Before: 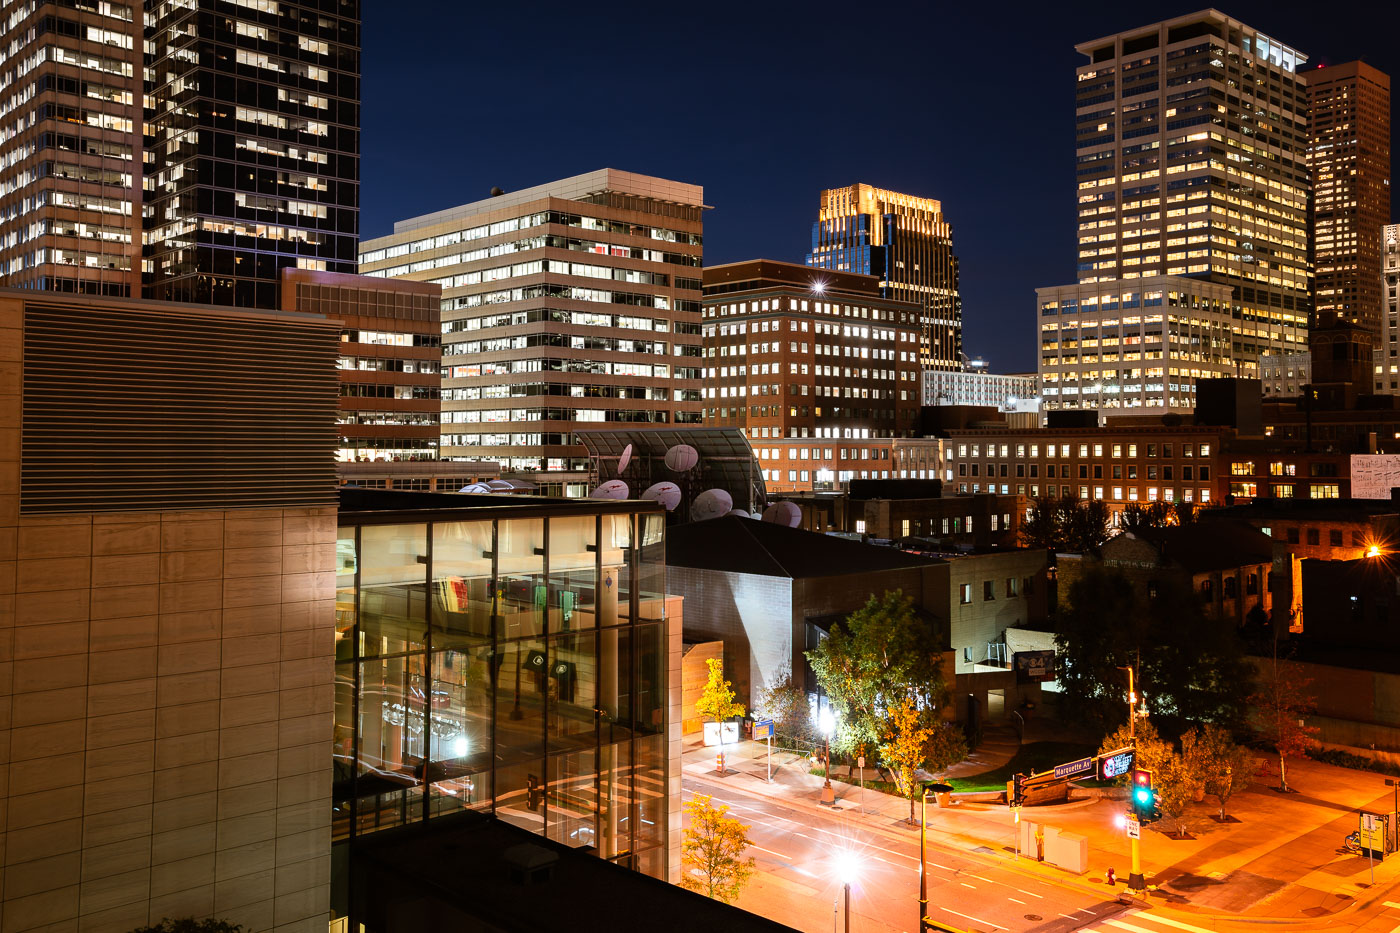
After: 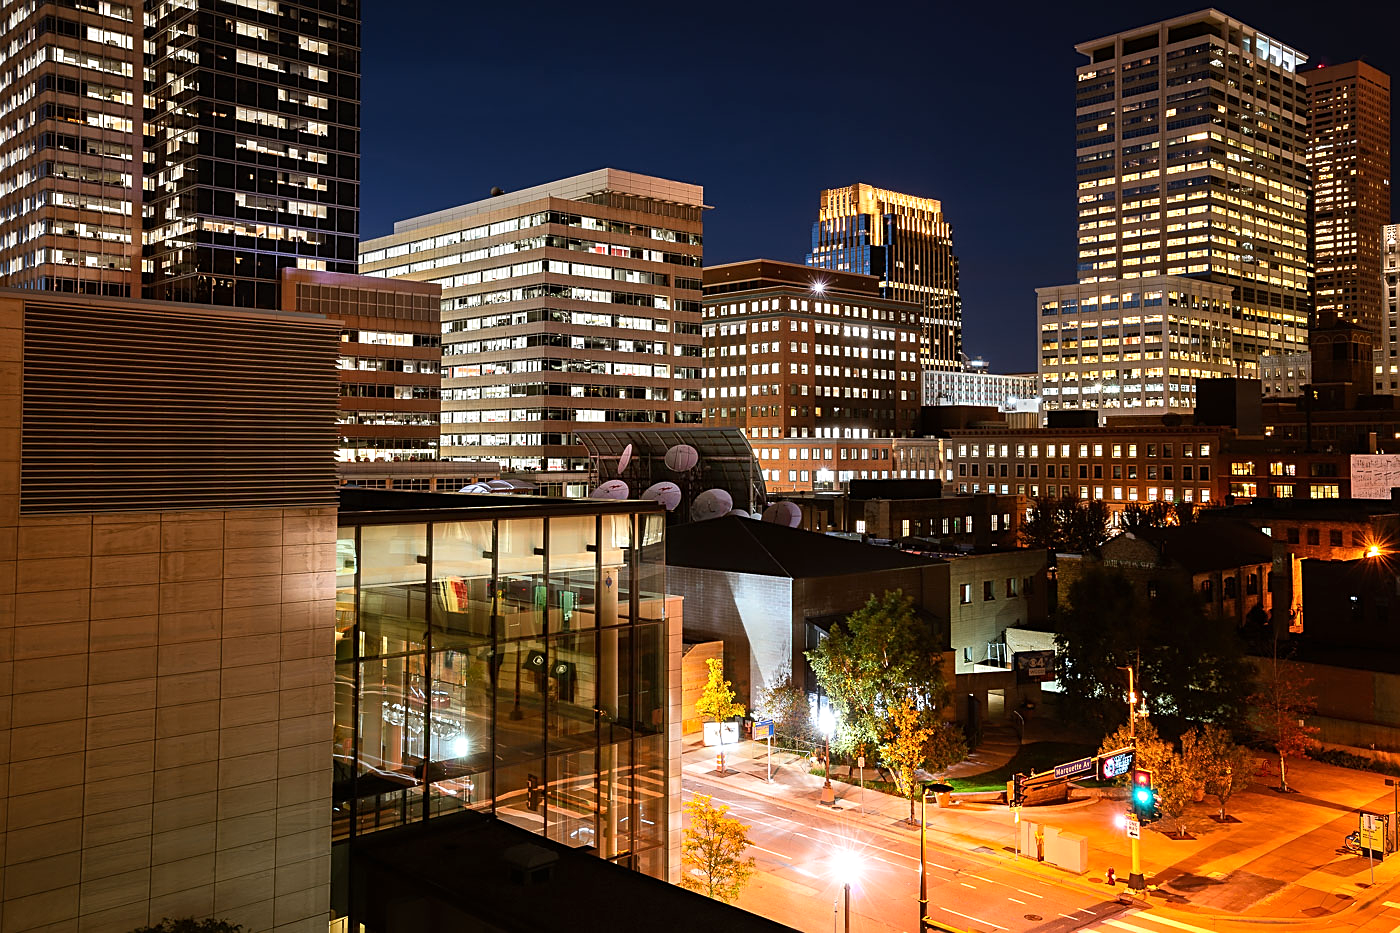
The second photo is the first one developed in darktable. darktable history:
exposure: exposure 0.128 EV, compensate highlight preservation false
sharpen: on, module defaults
